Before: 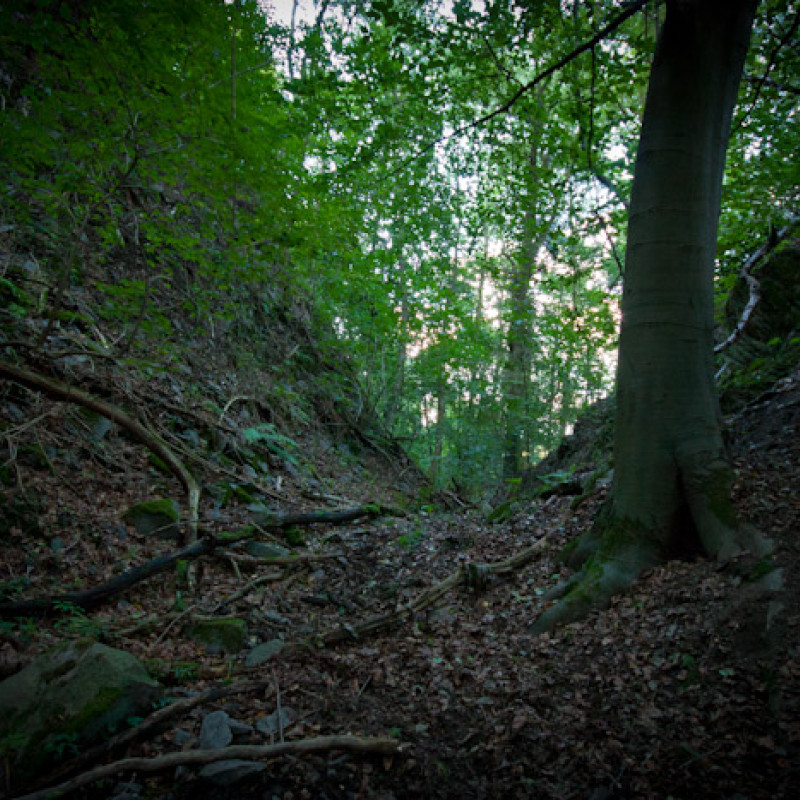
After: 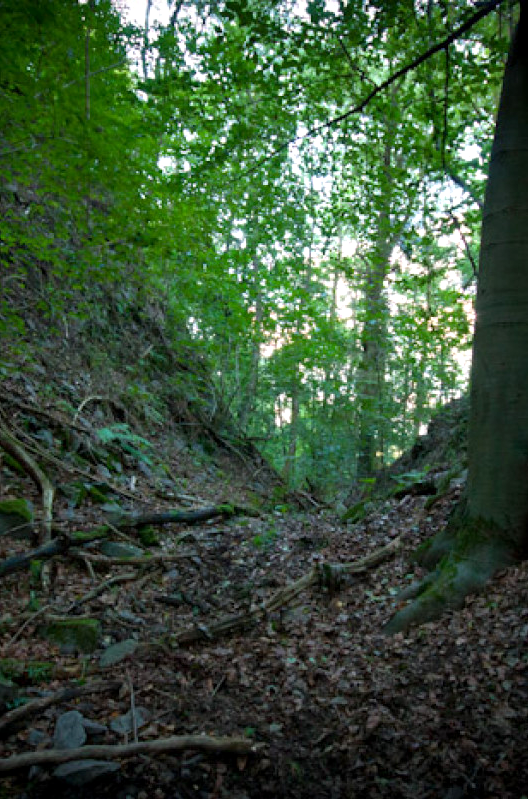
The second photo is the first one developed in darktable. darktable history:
exposure: black level correction 0.001, exposure 0.5 EV, compensate exposure bias true, compensate highlight preservation false
crop and rotate: left 18.442%, right 15.508%
